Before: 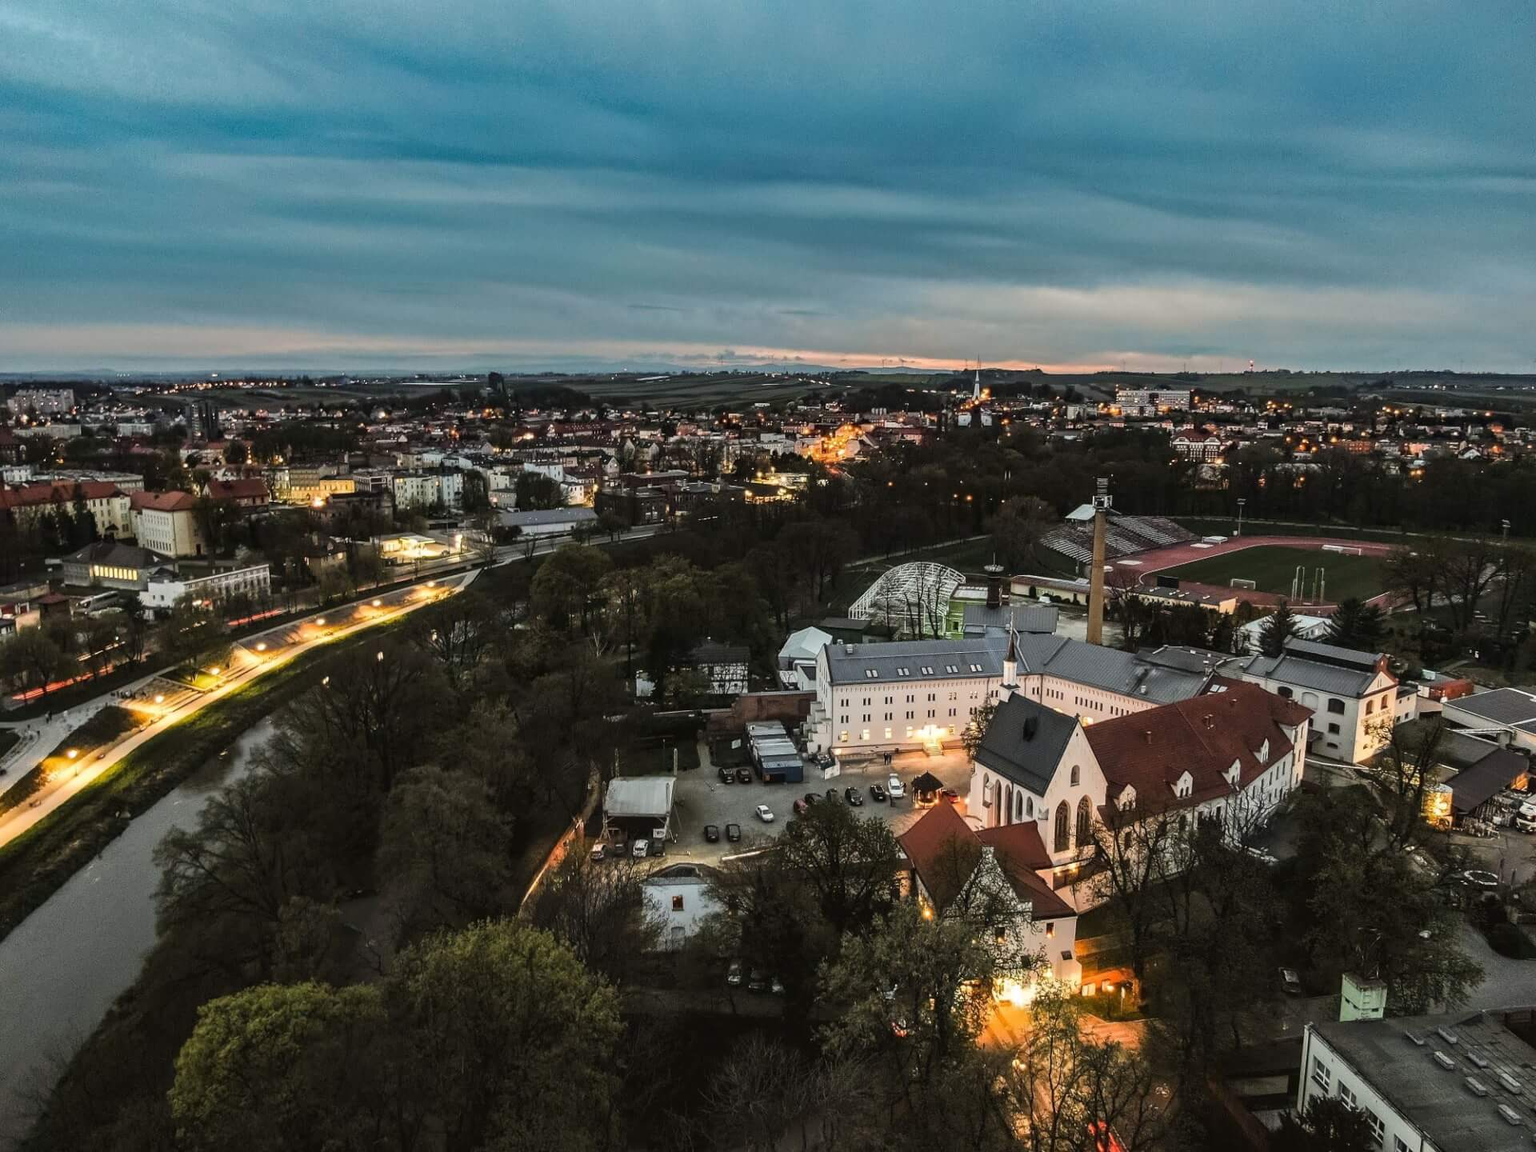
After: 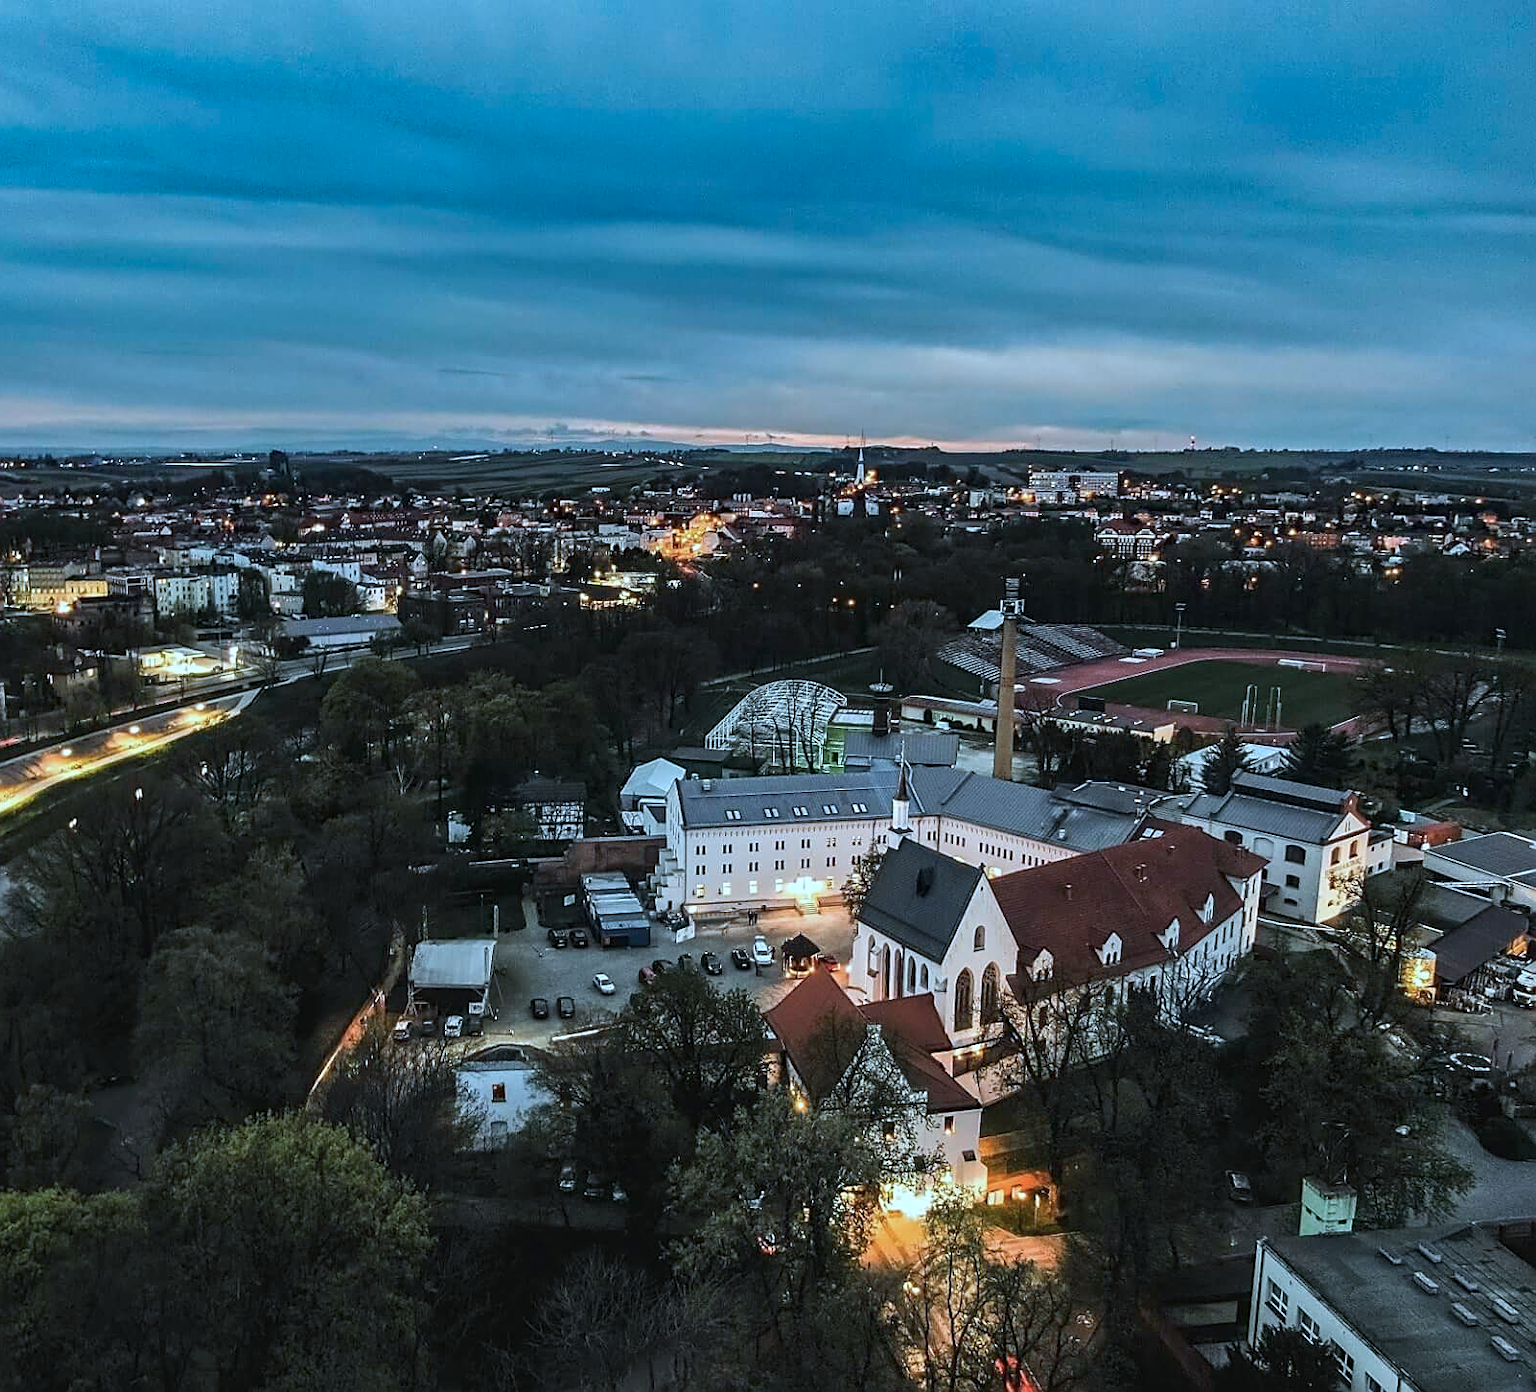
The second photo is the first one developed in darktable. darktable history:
color calibration: x 0.396, y 0.386, temperature 3661.19 K, gamut compression 1.68
crop: left 17.317%, bottom 0.018%
sharpen: on, module defaults
